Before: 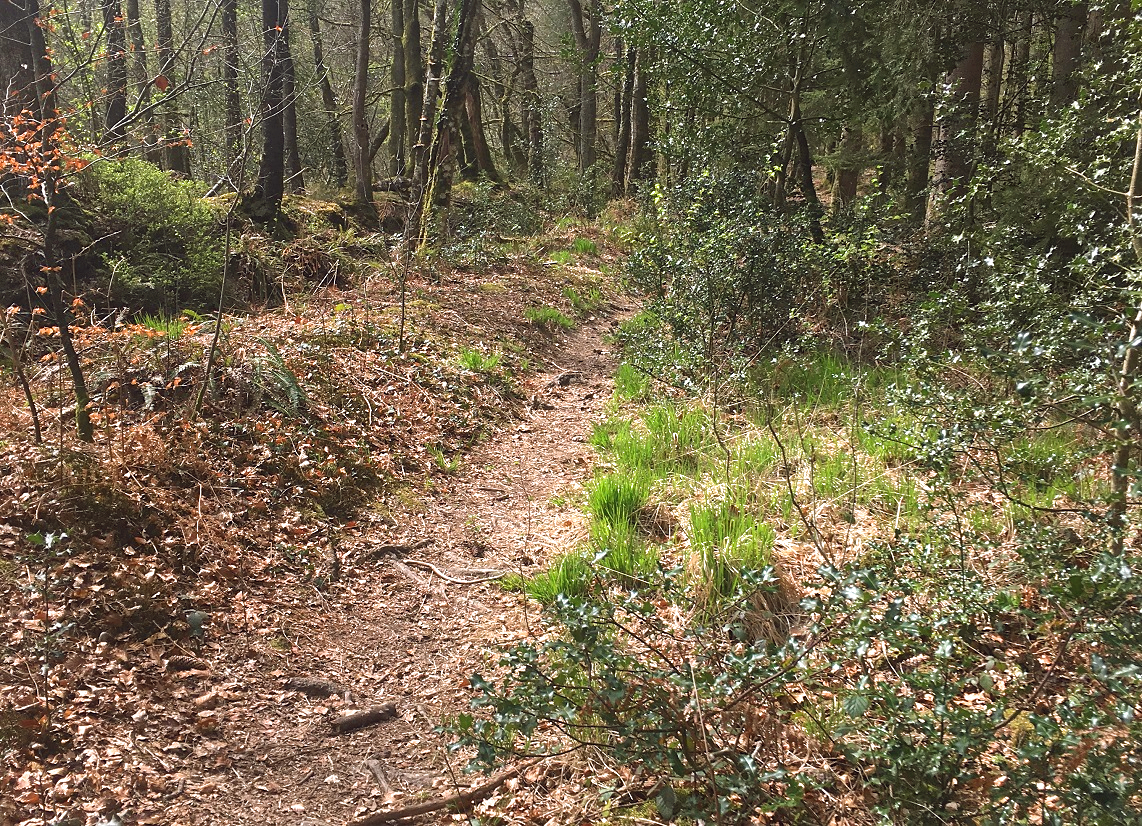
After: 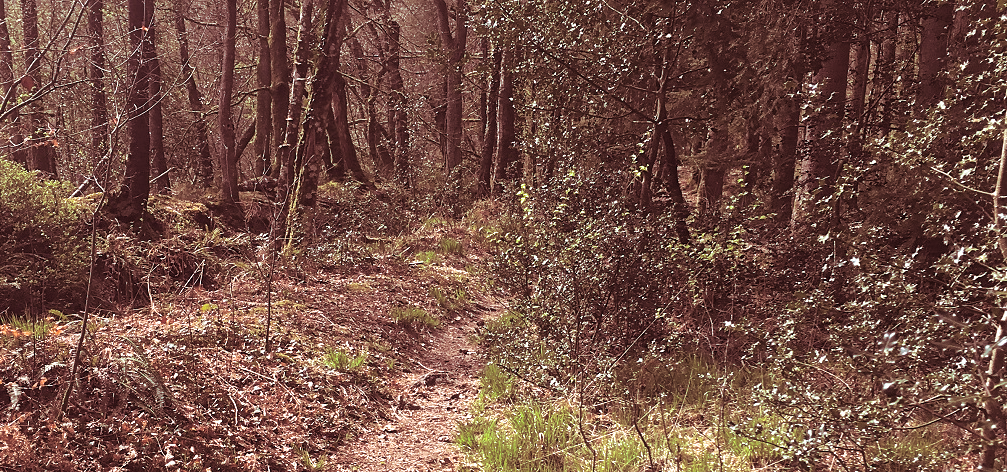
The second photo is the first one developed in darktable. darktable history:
crop and rotate: left 11.812%, bottom 42.776%
exposure: compensate highlight preservation false
split-toning: highlights › hue 187.2°, highlights › saturation 0.83, balance -68.05, compress 56.43%
